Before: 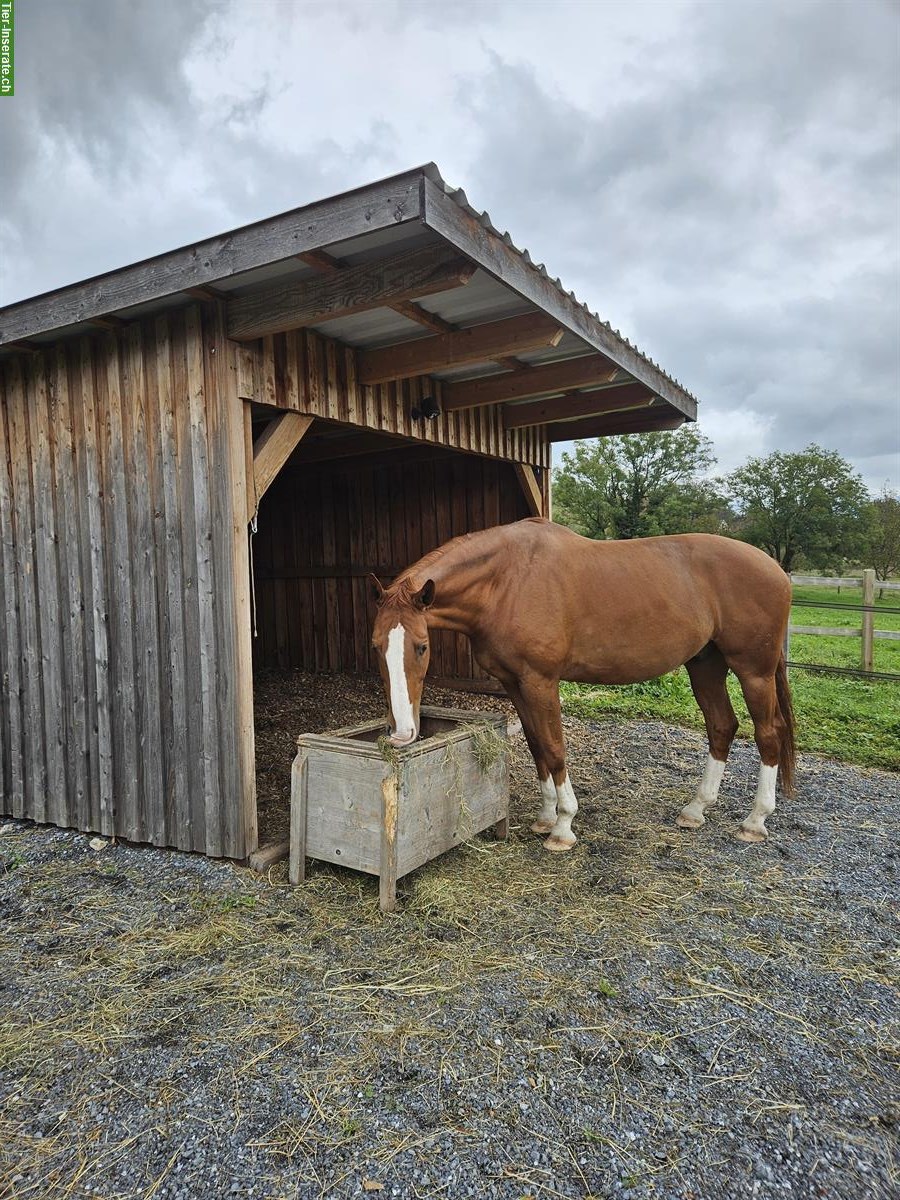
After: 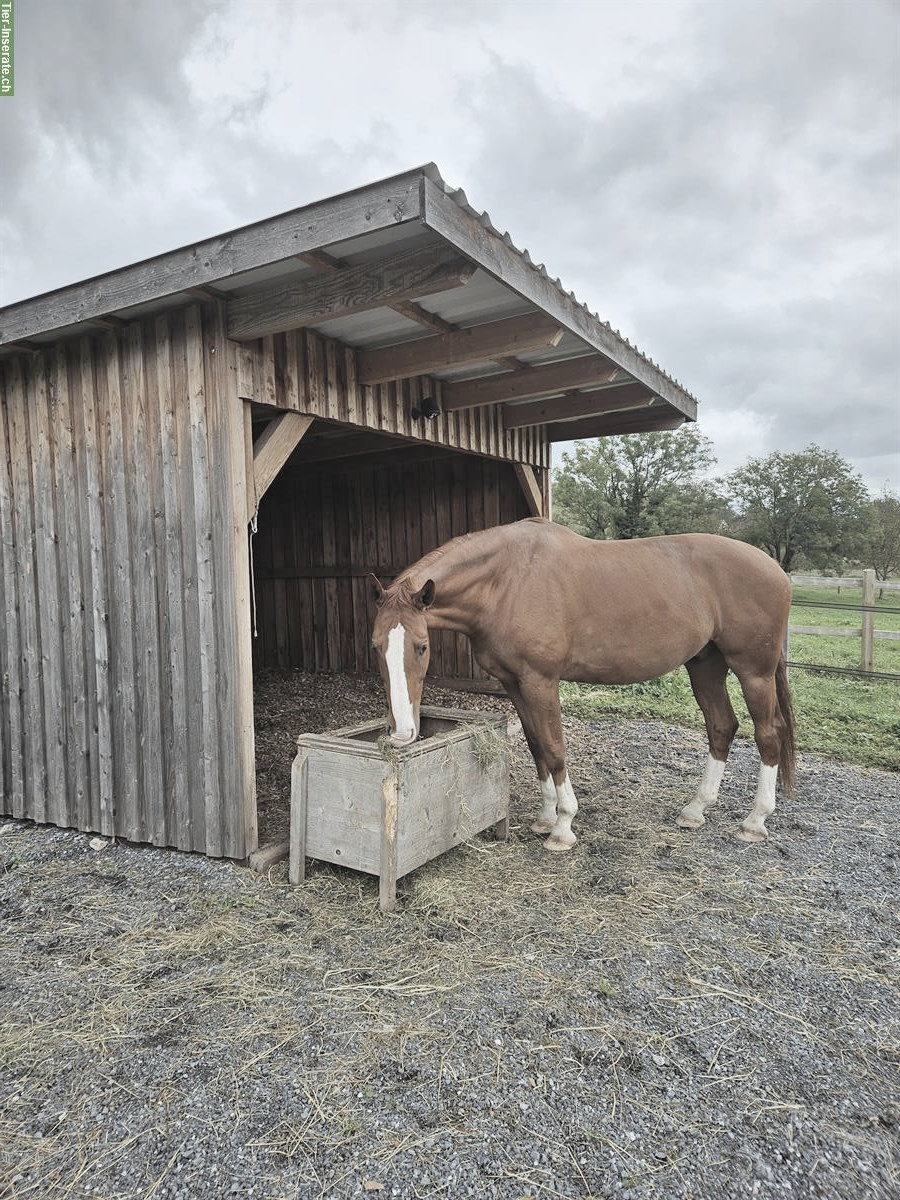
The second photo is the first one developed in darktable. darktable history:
contrast brightness saturation: brightness 0.187, saturation -0.506
